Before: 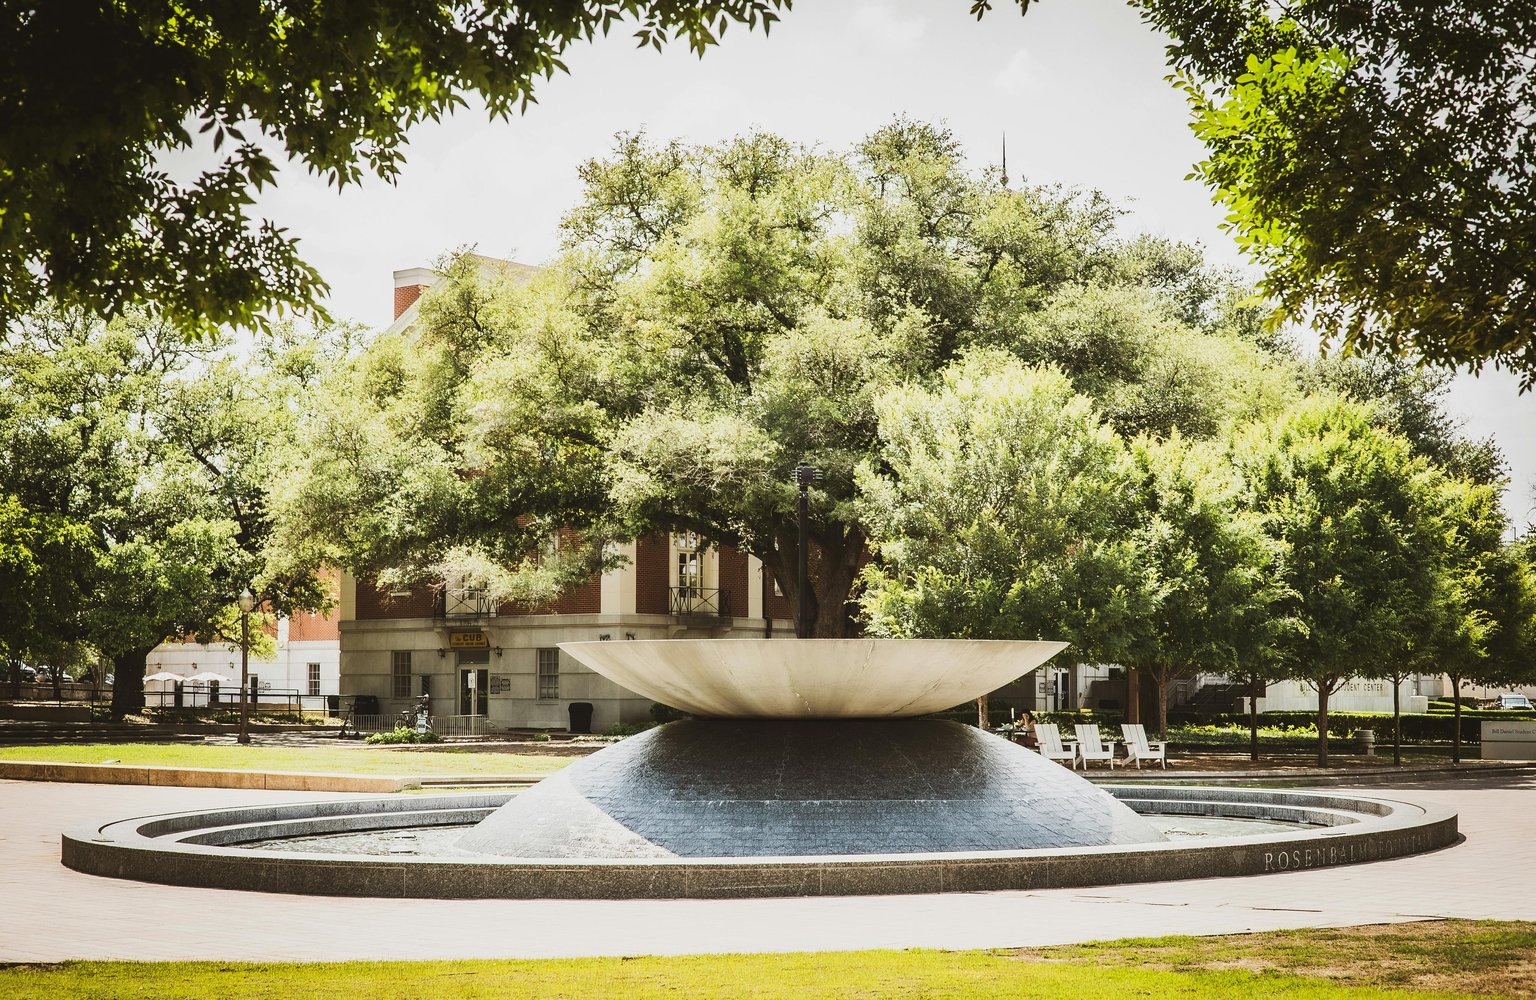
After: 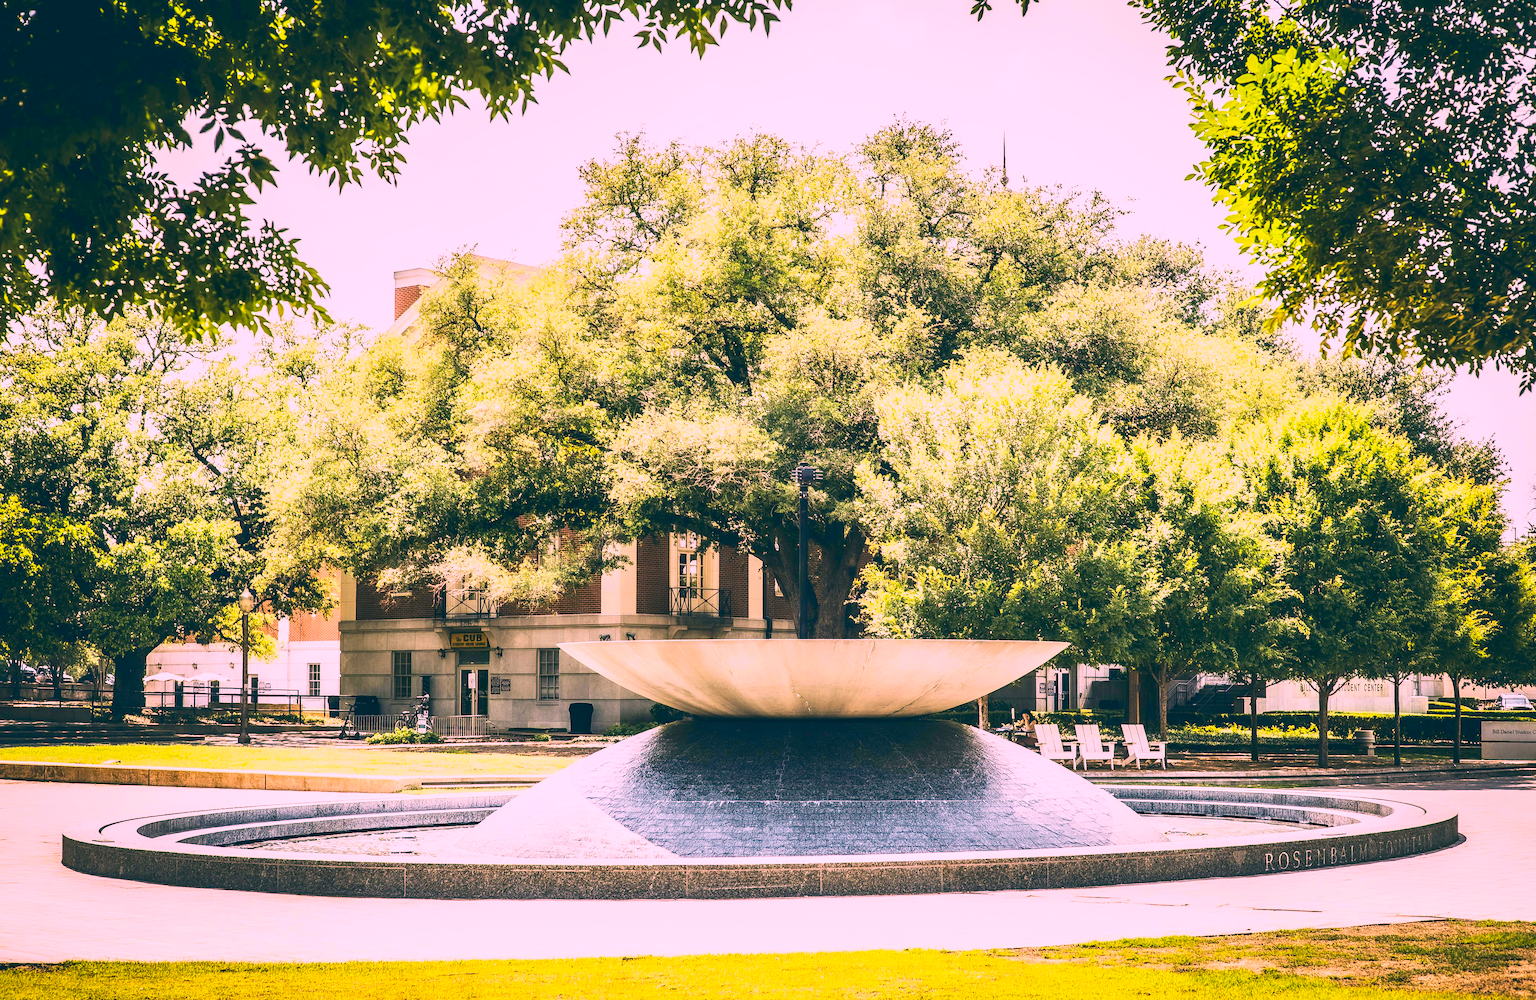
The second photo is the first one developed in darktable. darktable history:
white balance: red 0.983, blue 1.036
local contrast: on, module defaults
color correction: highlights a* 17.03, highlights b* 0.205, shadows a* -15.38, shadows b* -14.56, saturation 1.5
tone curve: curves: ch0 [(0.003, 0.029) (0.202, 0.232) (0.46, 0.56) (0.611, 0.739) (0.843, 0.941) (1, 0.99)]; ch1 [(0, 0) (0.35, 0.356) (0.45, 0.453) (0.508, 0.515) (0.617, 0.601) (1, 1)]; ch2 [(0, 0) (0.456, 0.469) (0.5, 0.5) (0.556, 0.566) (0.635, 0.642) (1, 1)], color space Lab, independent channels, preserve colors none
